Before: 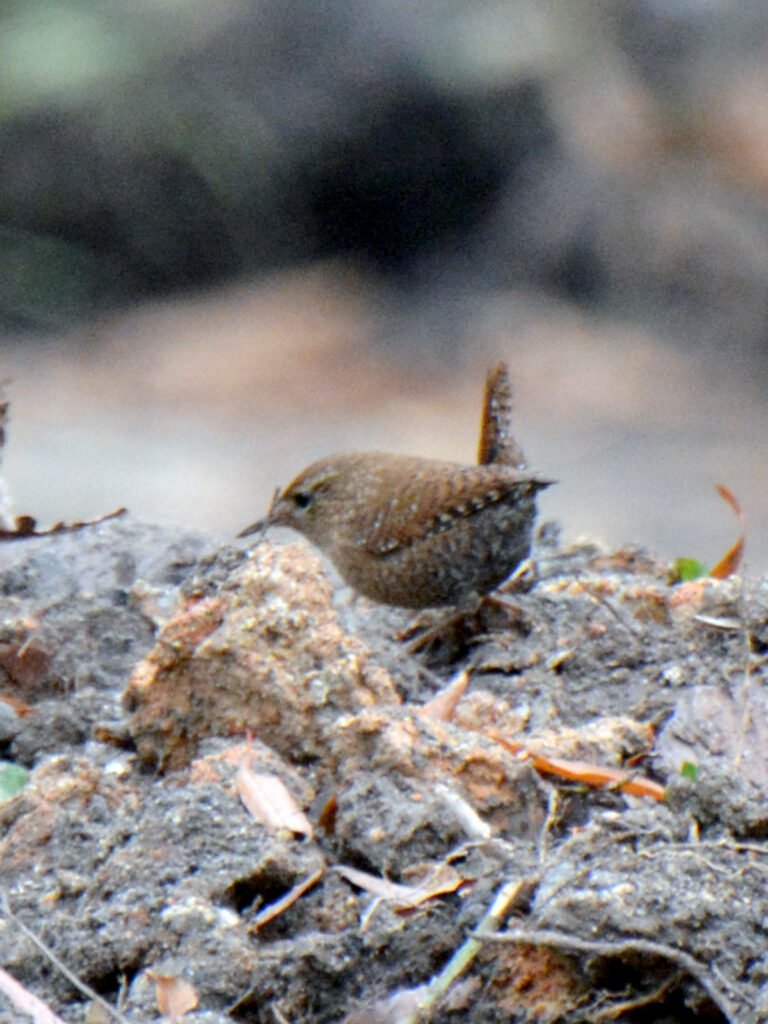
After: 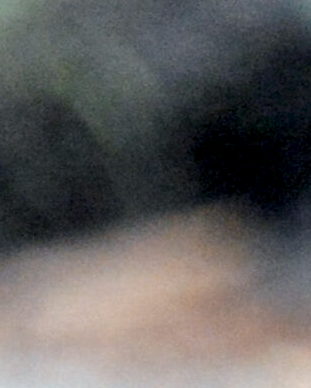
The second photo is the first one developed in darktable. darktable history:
local contrast: on, module defaults
crop: left 15.452%, top 5.459%, right 43.956%, bottom 56.62%
